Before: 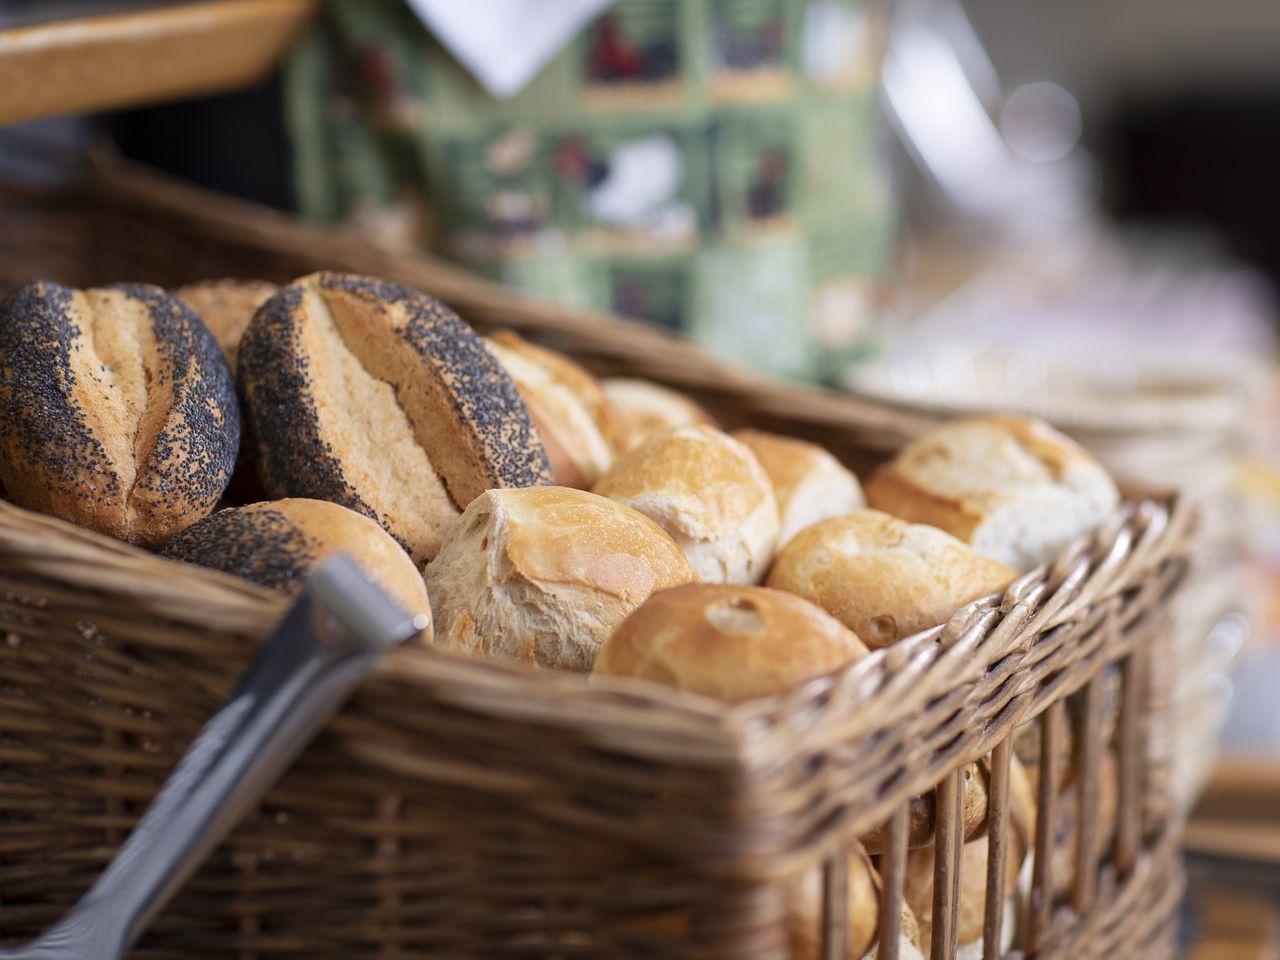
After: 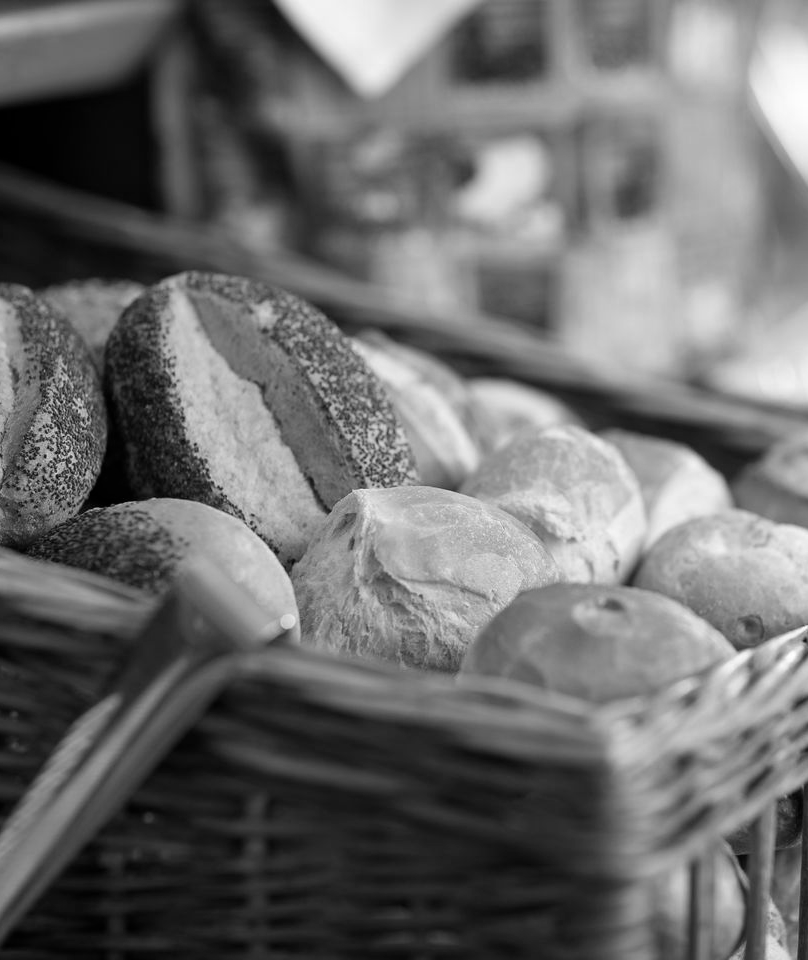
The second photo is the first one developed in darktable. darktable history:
levels: mode automatic
color calibration: output gray [0.21, 0.42, 0.37, 0], gray › normalize channels true, illuminant as shot in camera, x 0.358, y 0.373, temperature 4628.91 K, gamut compression 0.014
crop: left 10.421%, right 26.447%
